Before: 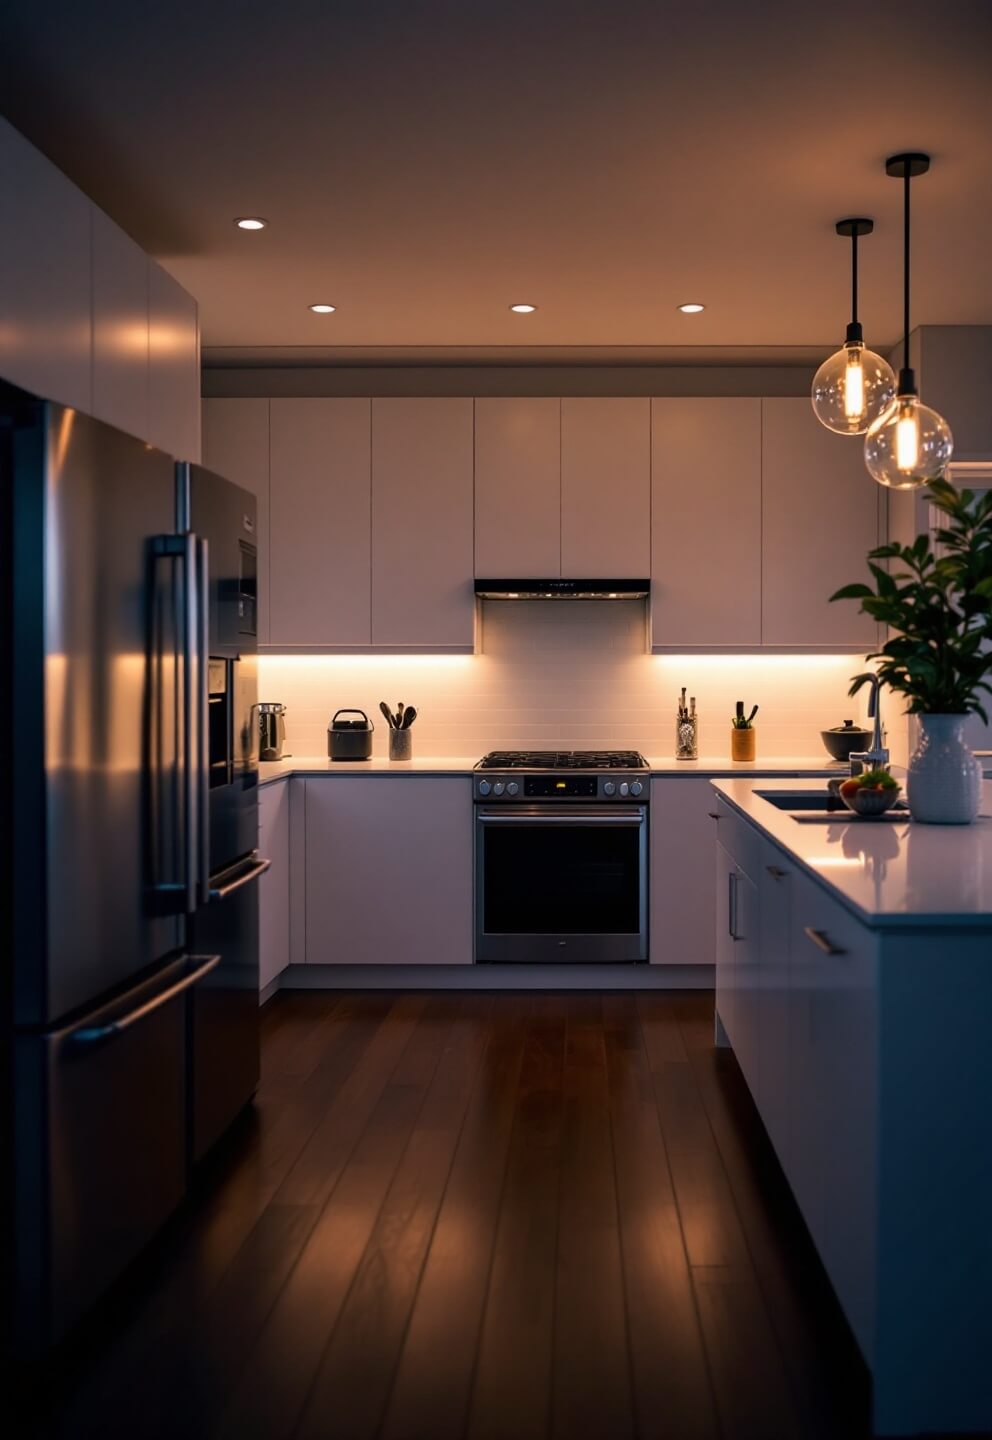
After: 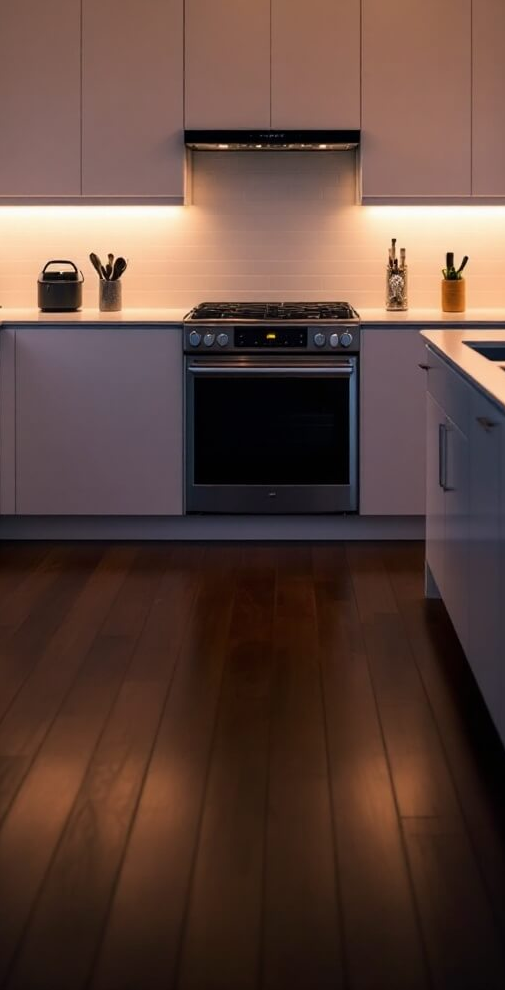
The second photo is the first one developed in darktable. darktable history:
crop and rotate: left 29.253%, top 31.198%, right 19.82%
